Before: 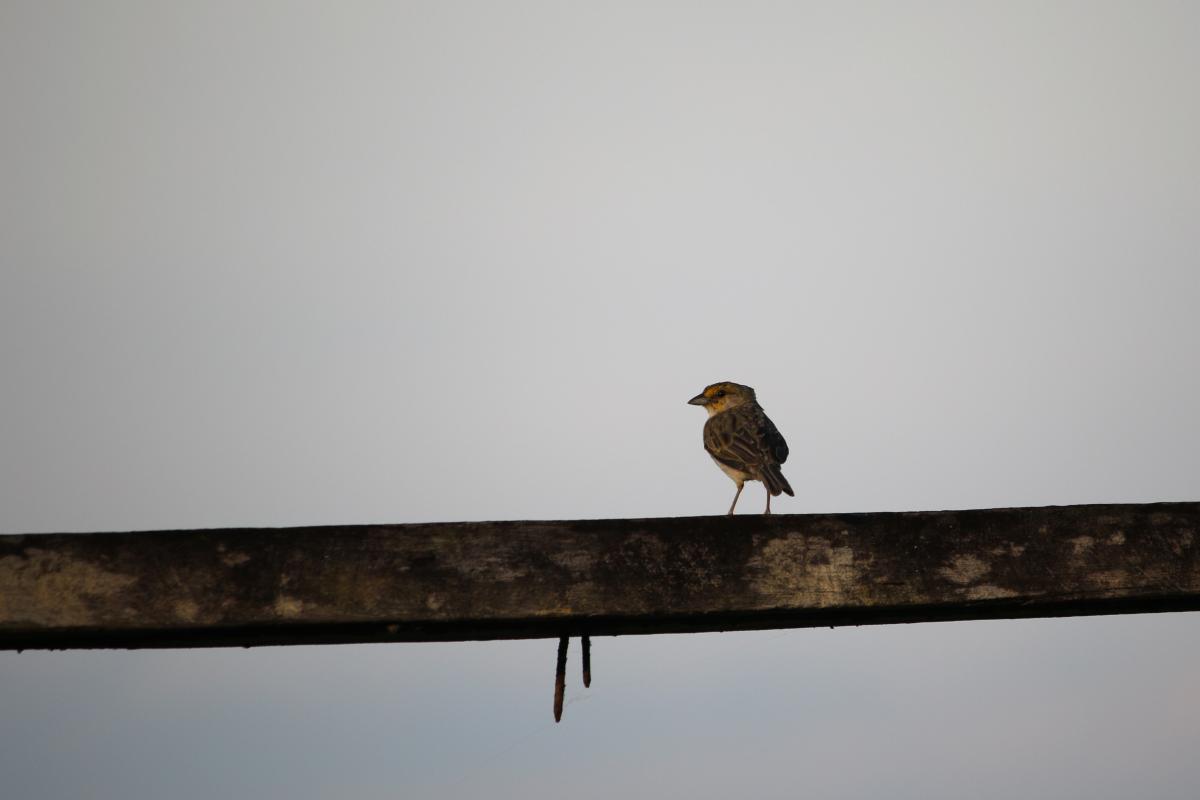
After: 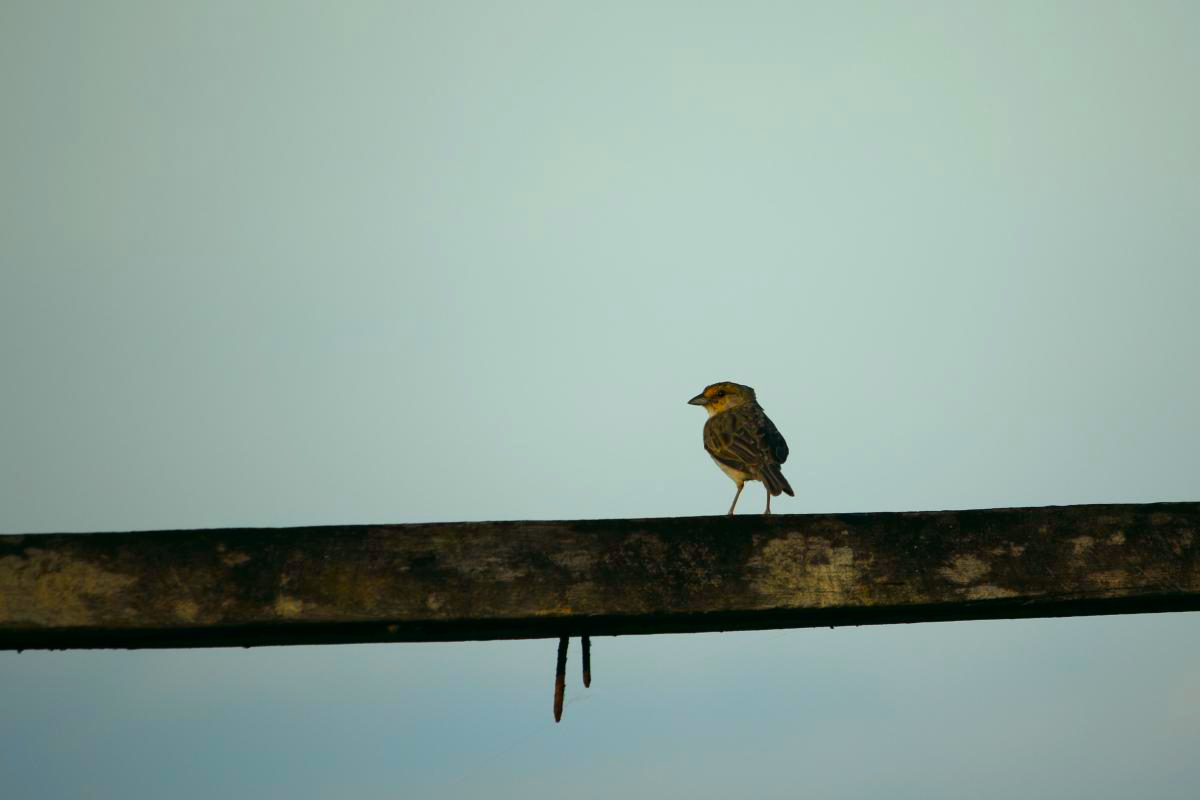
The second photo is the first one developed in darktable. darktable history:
color correction: highlights a* -7.58, highlights b* 0.983, shadows a* -3.4, saturation 1.45
